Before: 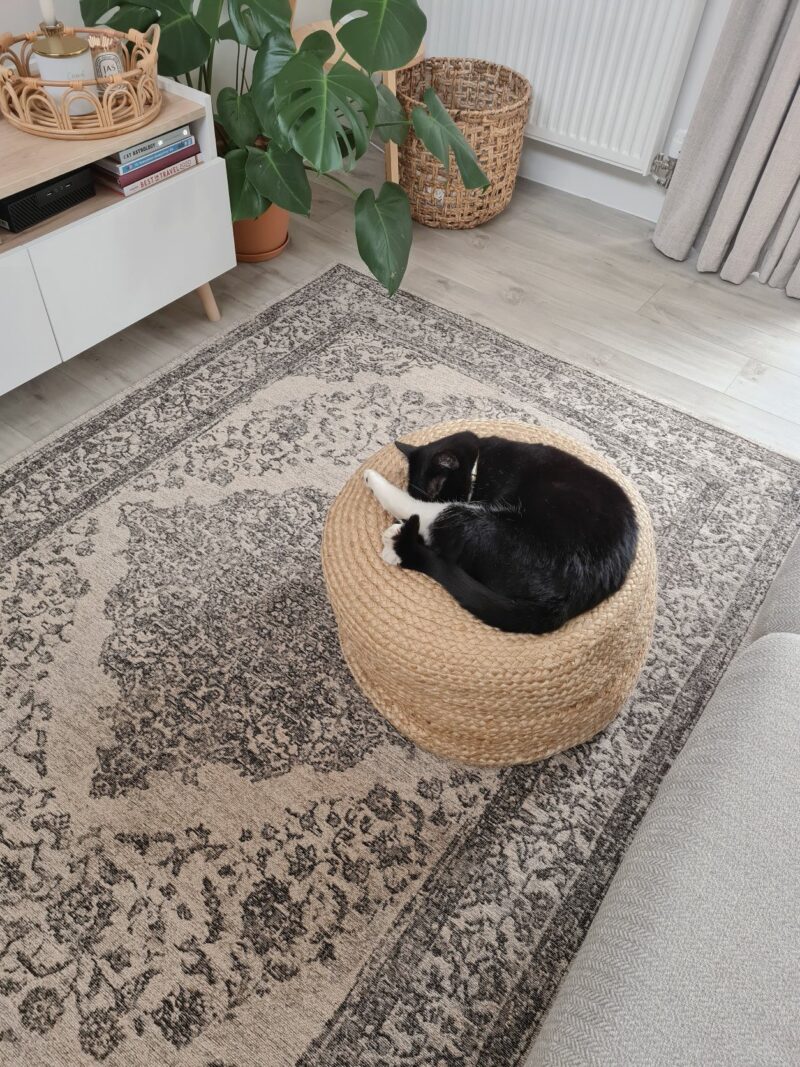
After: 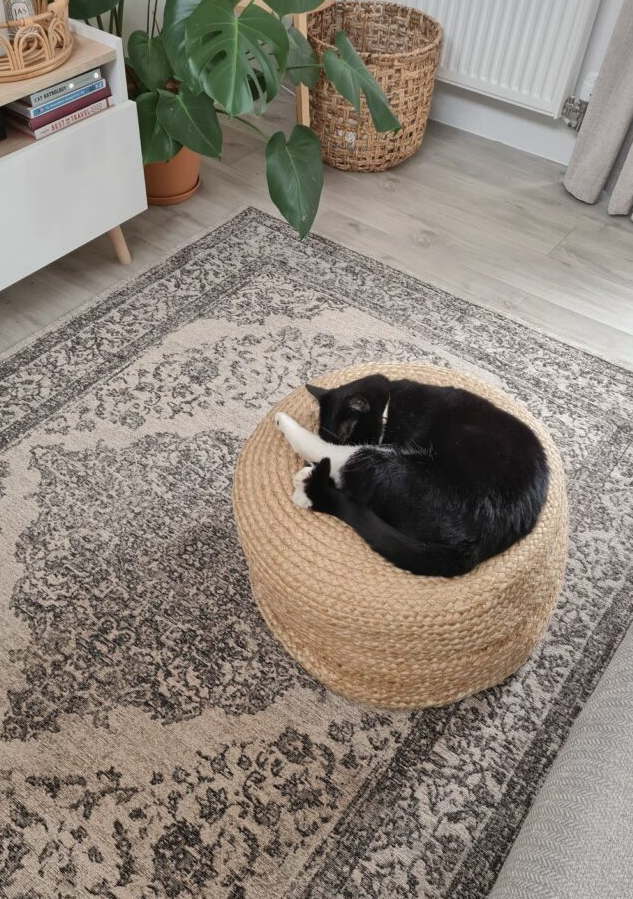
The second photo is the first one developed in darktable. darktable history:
shadows and highlights: shadows 60, soften with gaussian
exposure: exposure 0.014 EV, compensate highlight preservation false
crop: left 11.225%, top 5.381%, right 9.565%, bottom 10.314%
